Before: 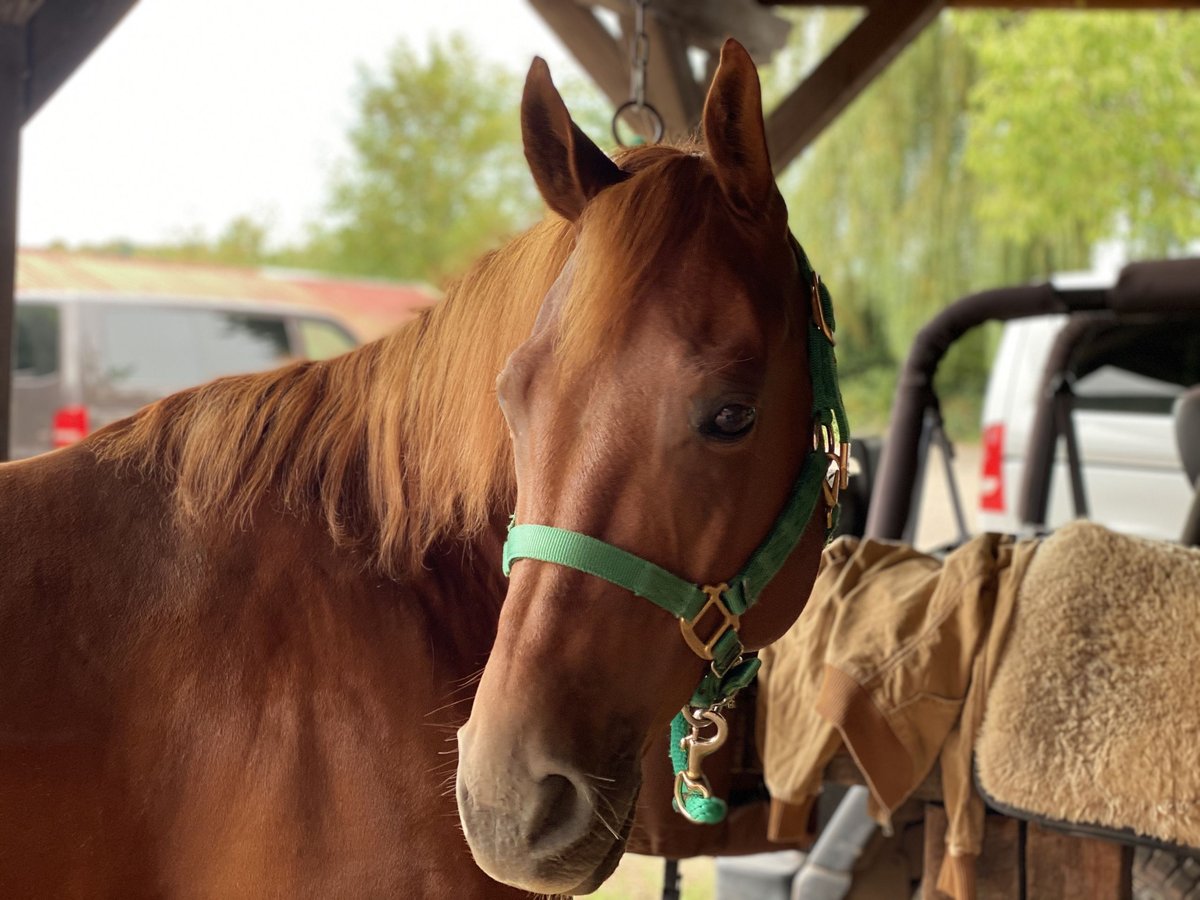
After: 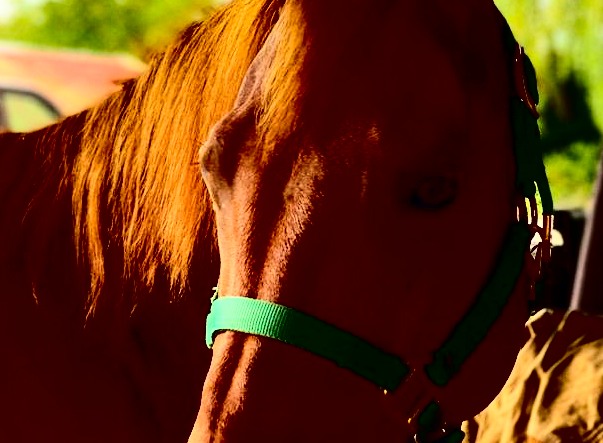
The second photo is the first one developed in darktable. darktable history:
contrast brightness saturation: contrast 0.764, brightness -0.995, saturation 0.998
crop: left 24.815%, top 25.432%, right 24.903%, bottom 25.257%
